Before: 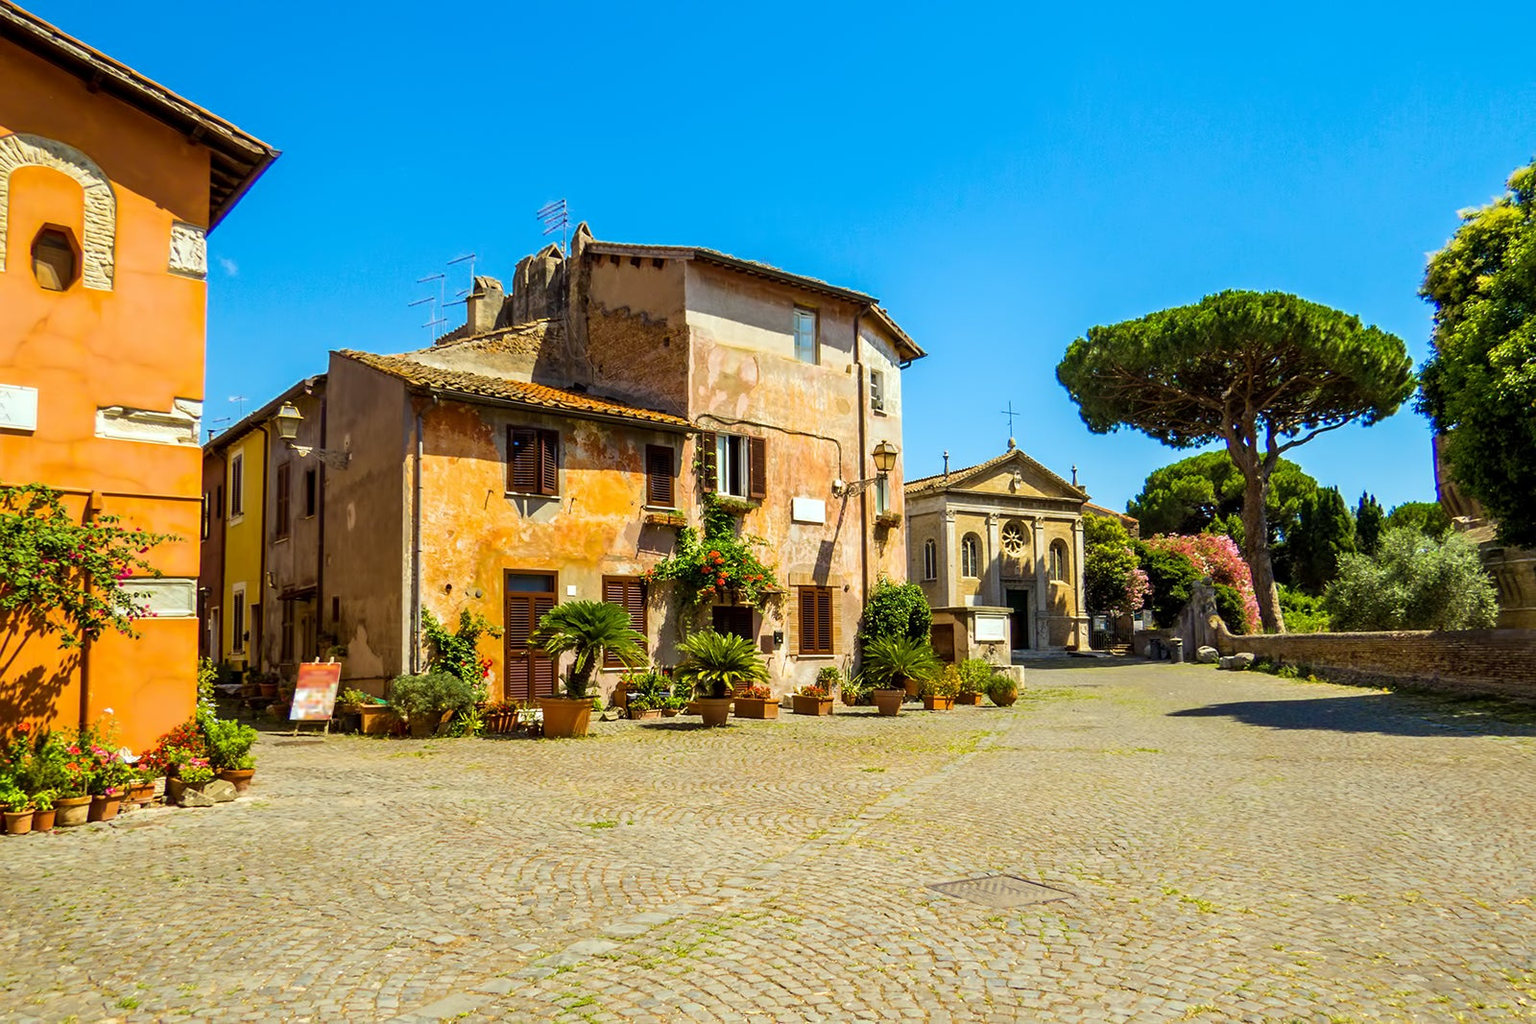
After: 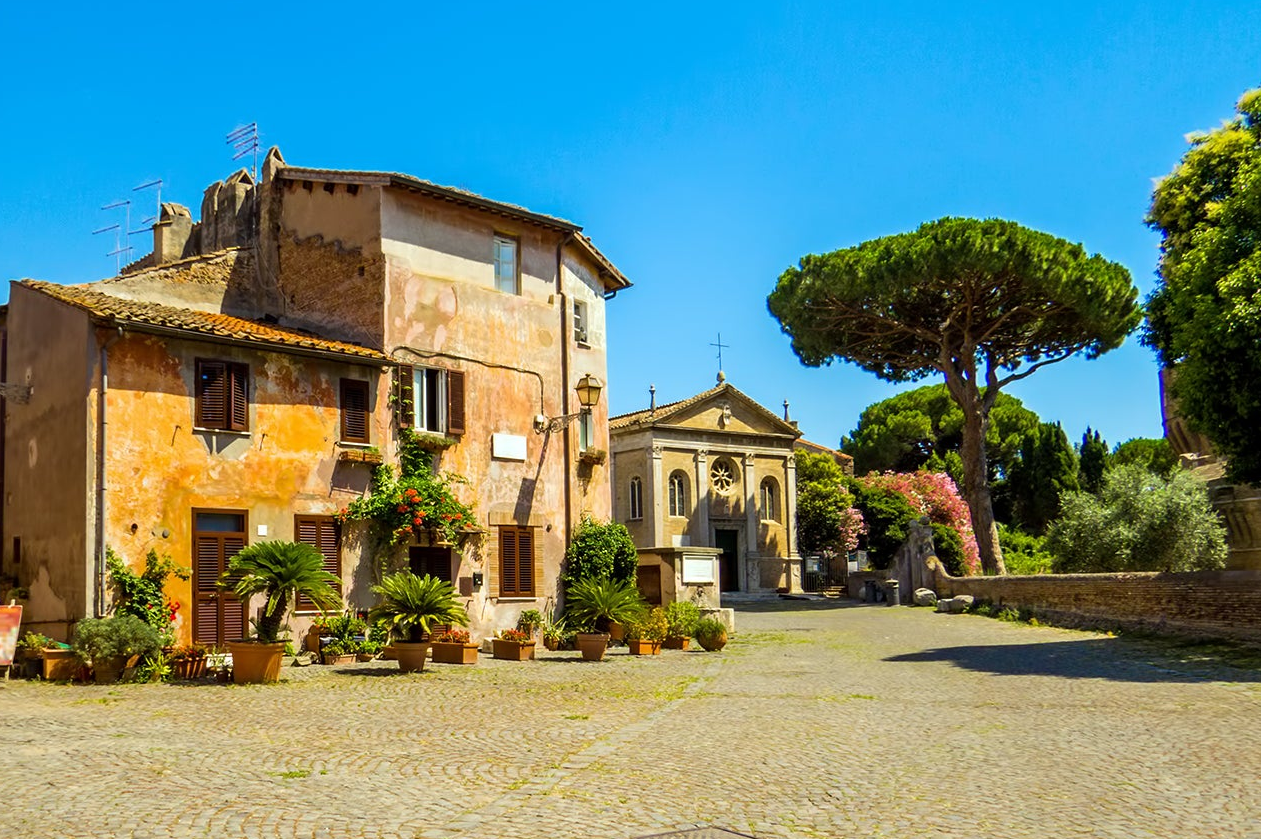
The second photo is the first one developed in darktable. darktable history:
crop and rotate: left 20.842%, top 8%, right 0.339%, bottom 13.323%
